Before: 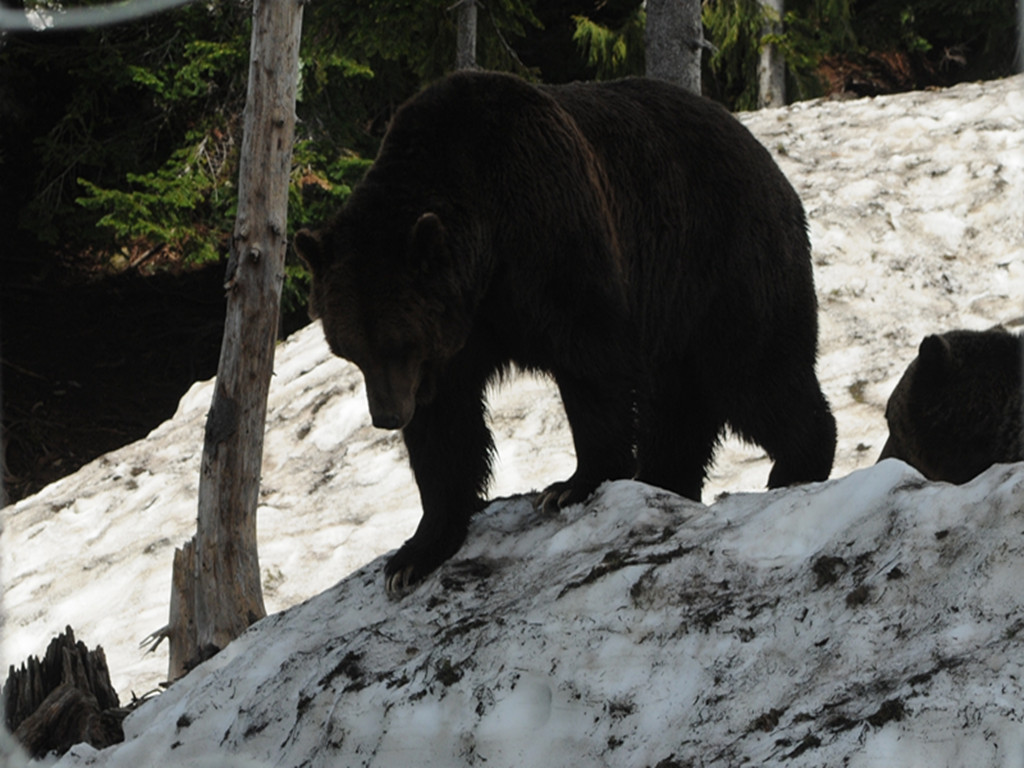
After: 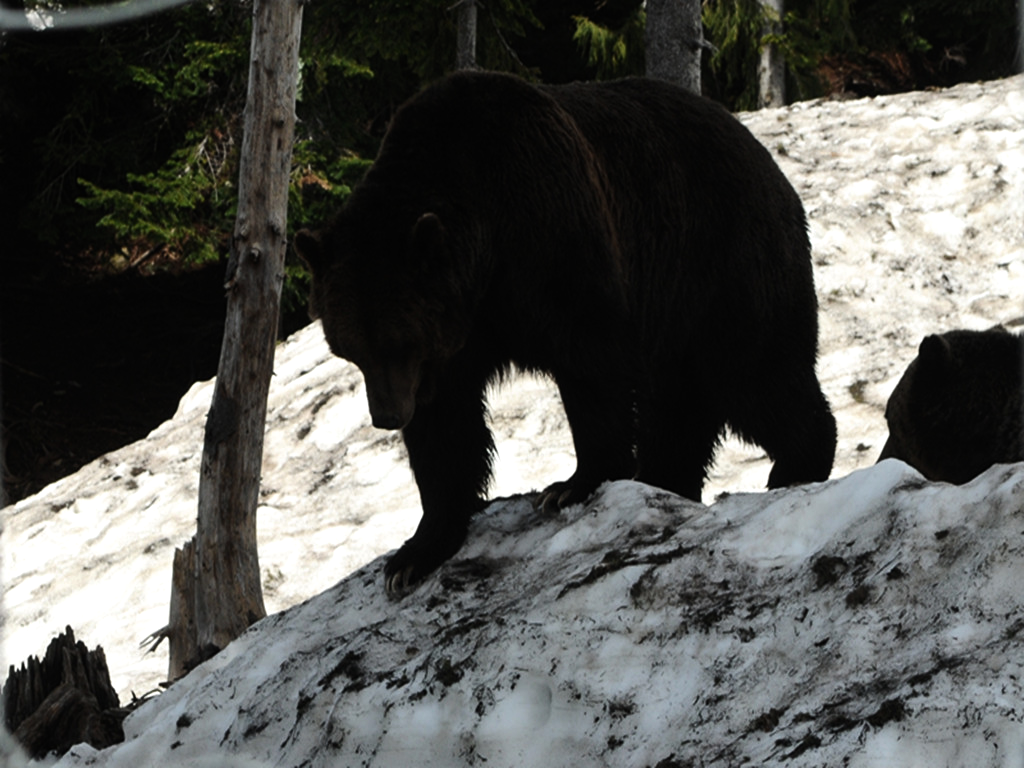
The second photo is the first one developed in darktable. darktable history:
tone equalizer: -8 EV -0.741 EV, -7 EV -0.725 EV, -6 EV -0.631 EV, -5 EV -0.361 EV, -3 EV 0.393 EV, -2 EV 0.6 EV, -1 EV 0.686 EV, +0 EV 0.735 EV, edges refinement/feathering 500, mask exposure compensation -1.57 EV, preserve details no
exposure: exposure -0.345 EV, compensate highlight preservation false
